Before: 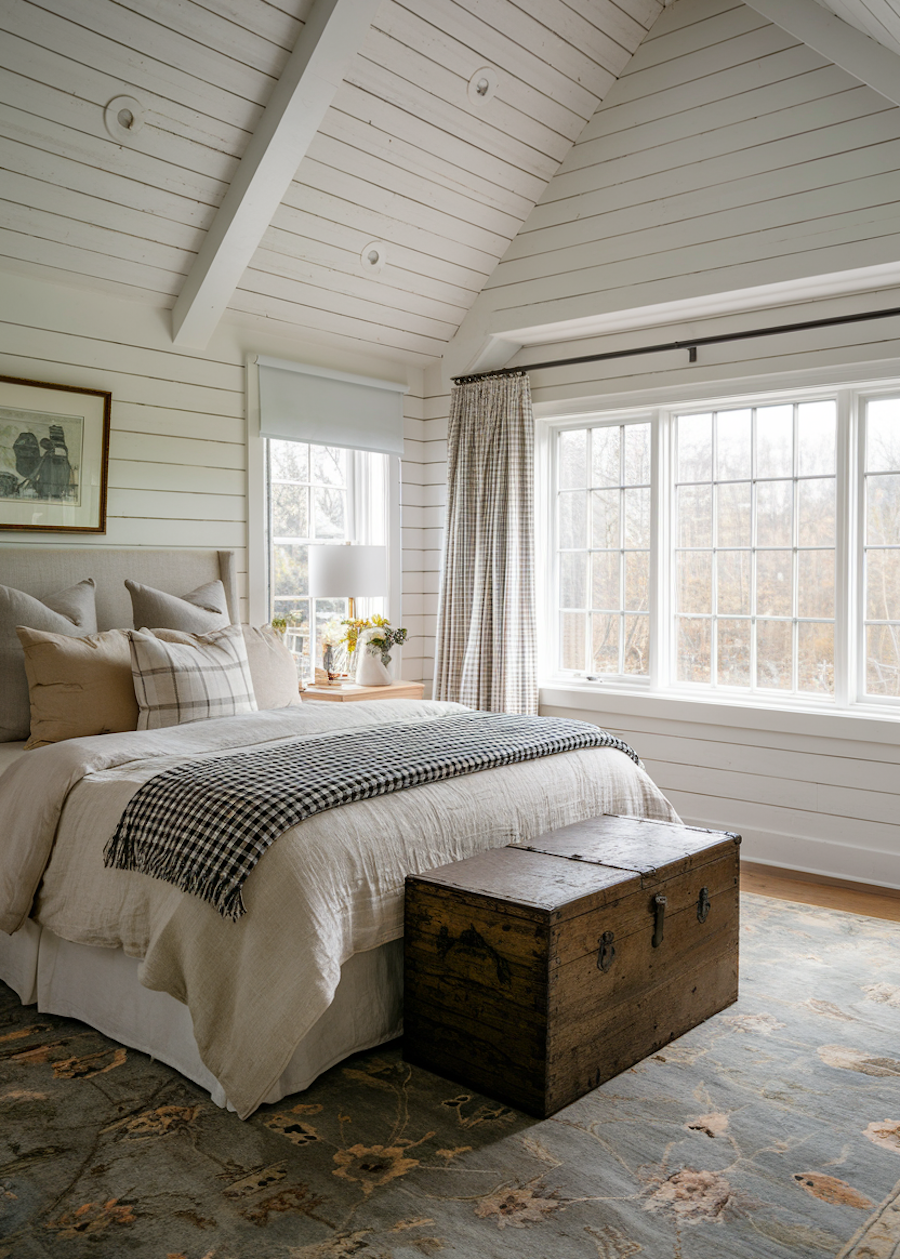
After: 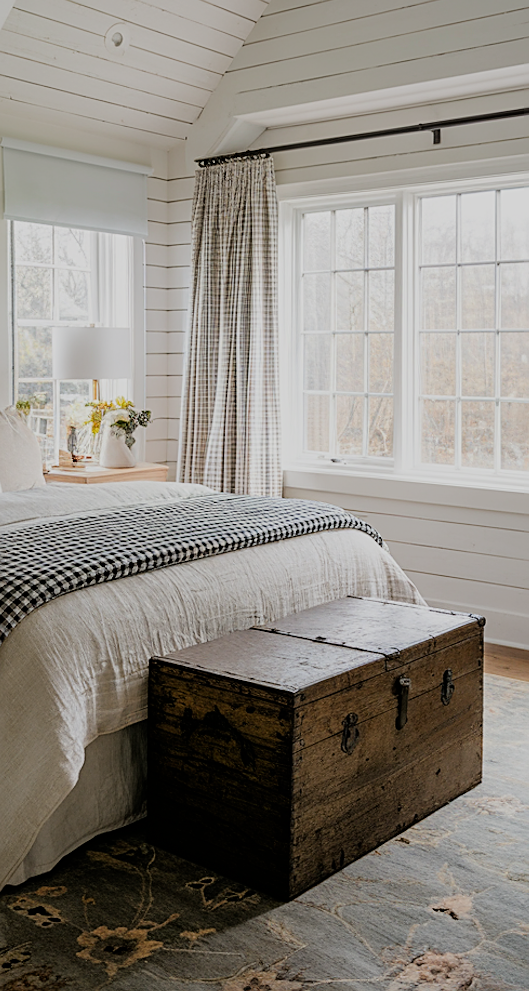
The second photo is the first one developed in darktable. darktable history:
crop and rotate: left 28.513%, top 17.388%, right 12.695%, bottom 3.828%
sharpen: on, module defaults
filmic rgb: black relative exposure -7.65 EV, white relative exposure 4.56 EV, hardness 3.61
